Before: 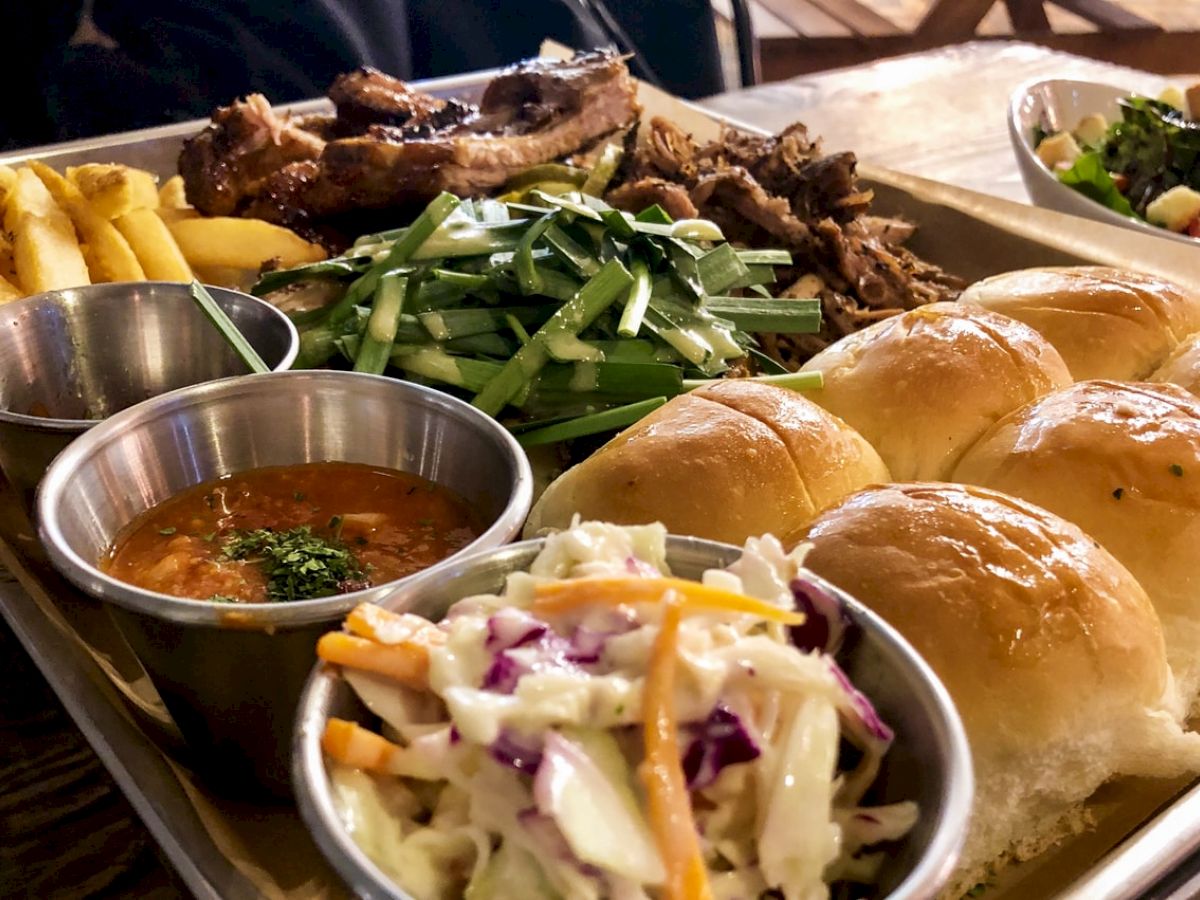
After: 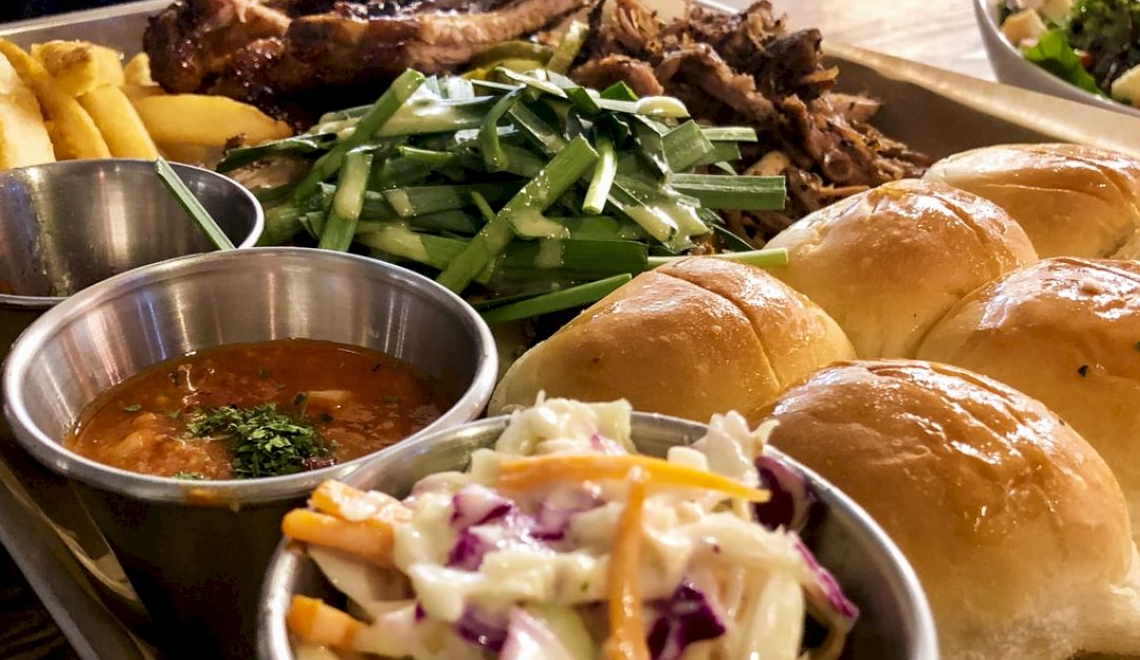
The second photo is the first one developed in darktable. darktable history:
crop and rotate: left 2.988%, top 13.684%, right 1.944%, bottom 12.875%
